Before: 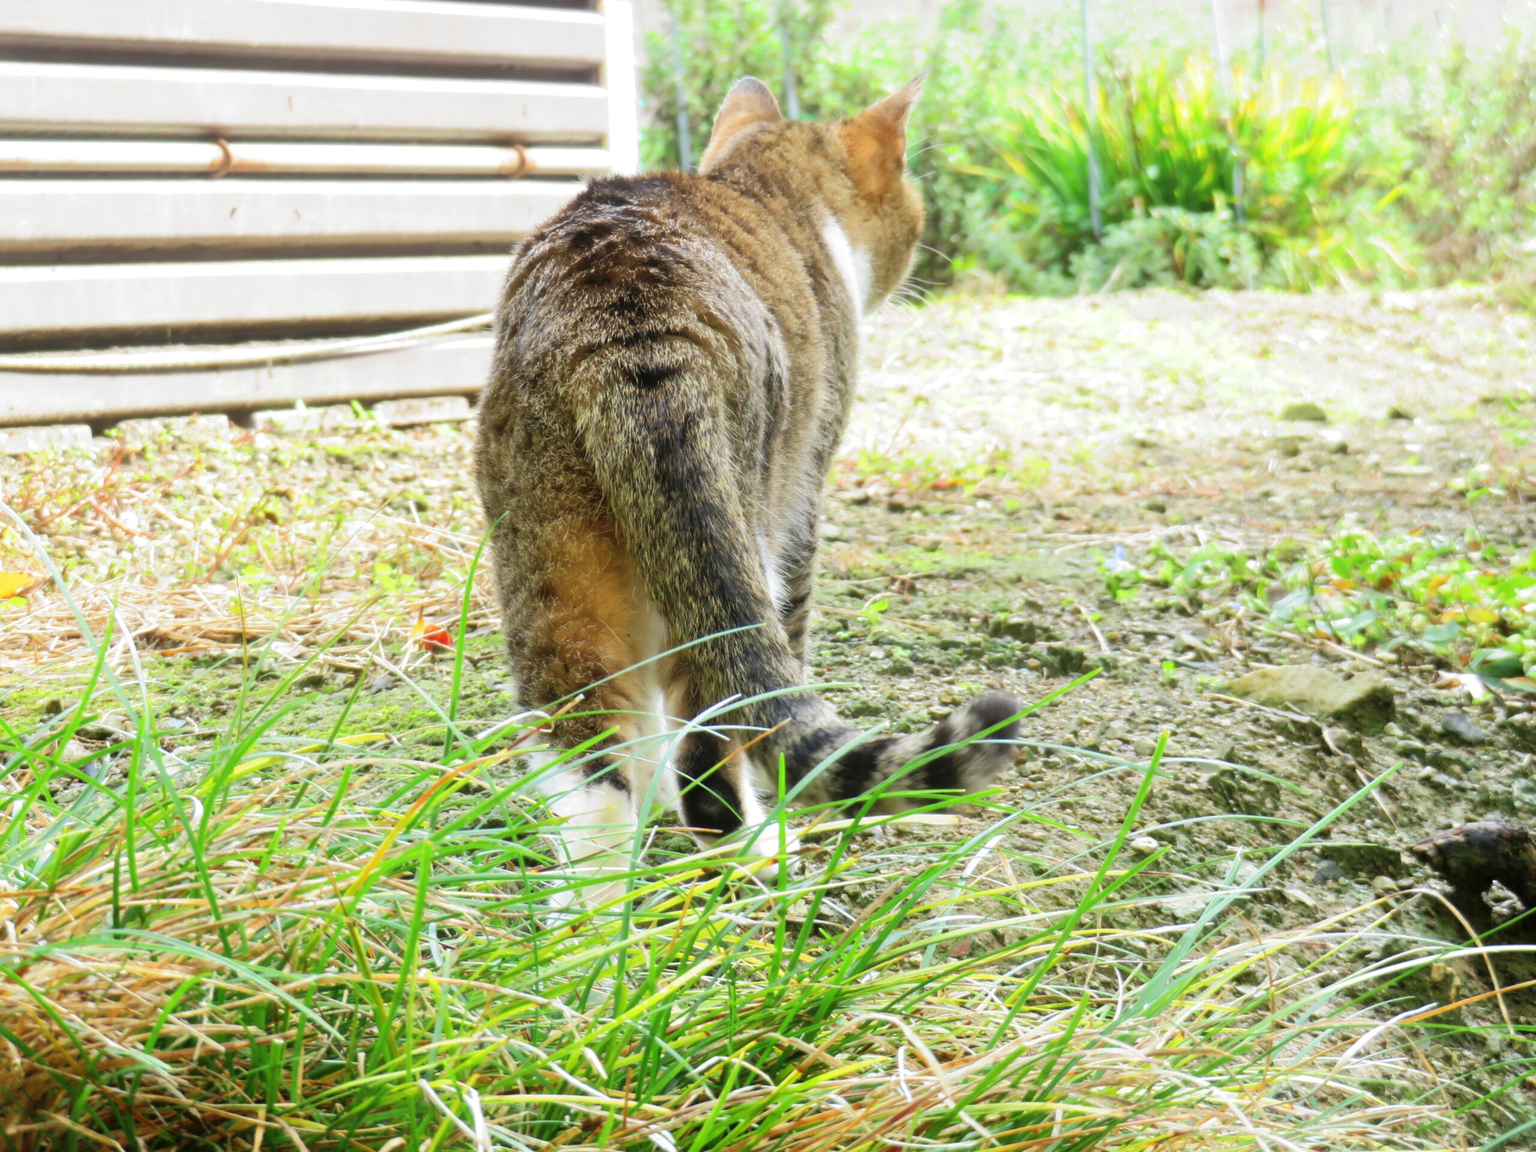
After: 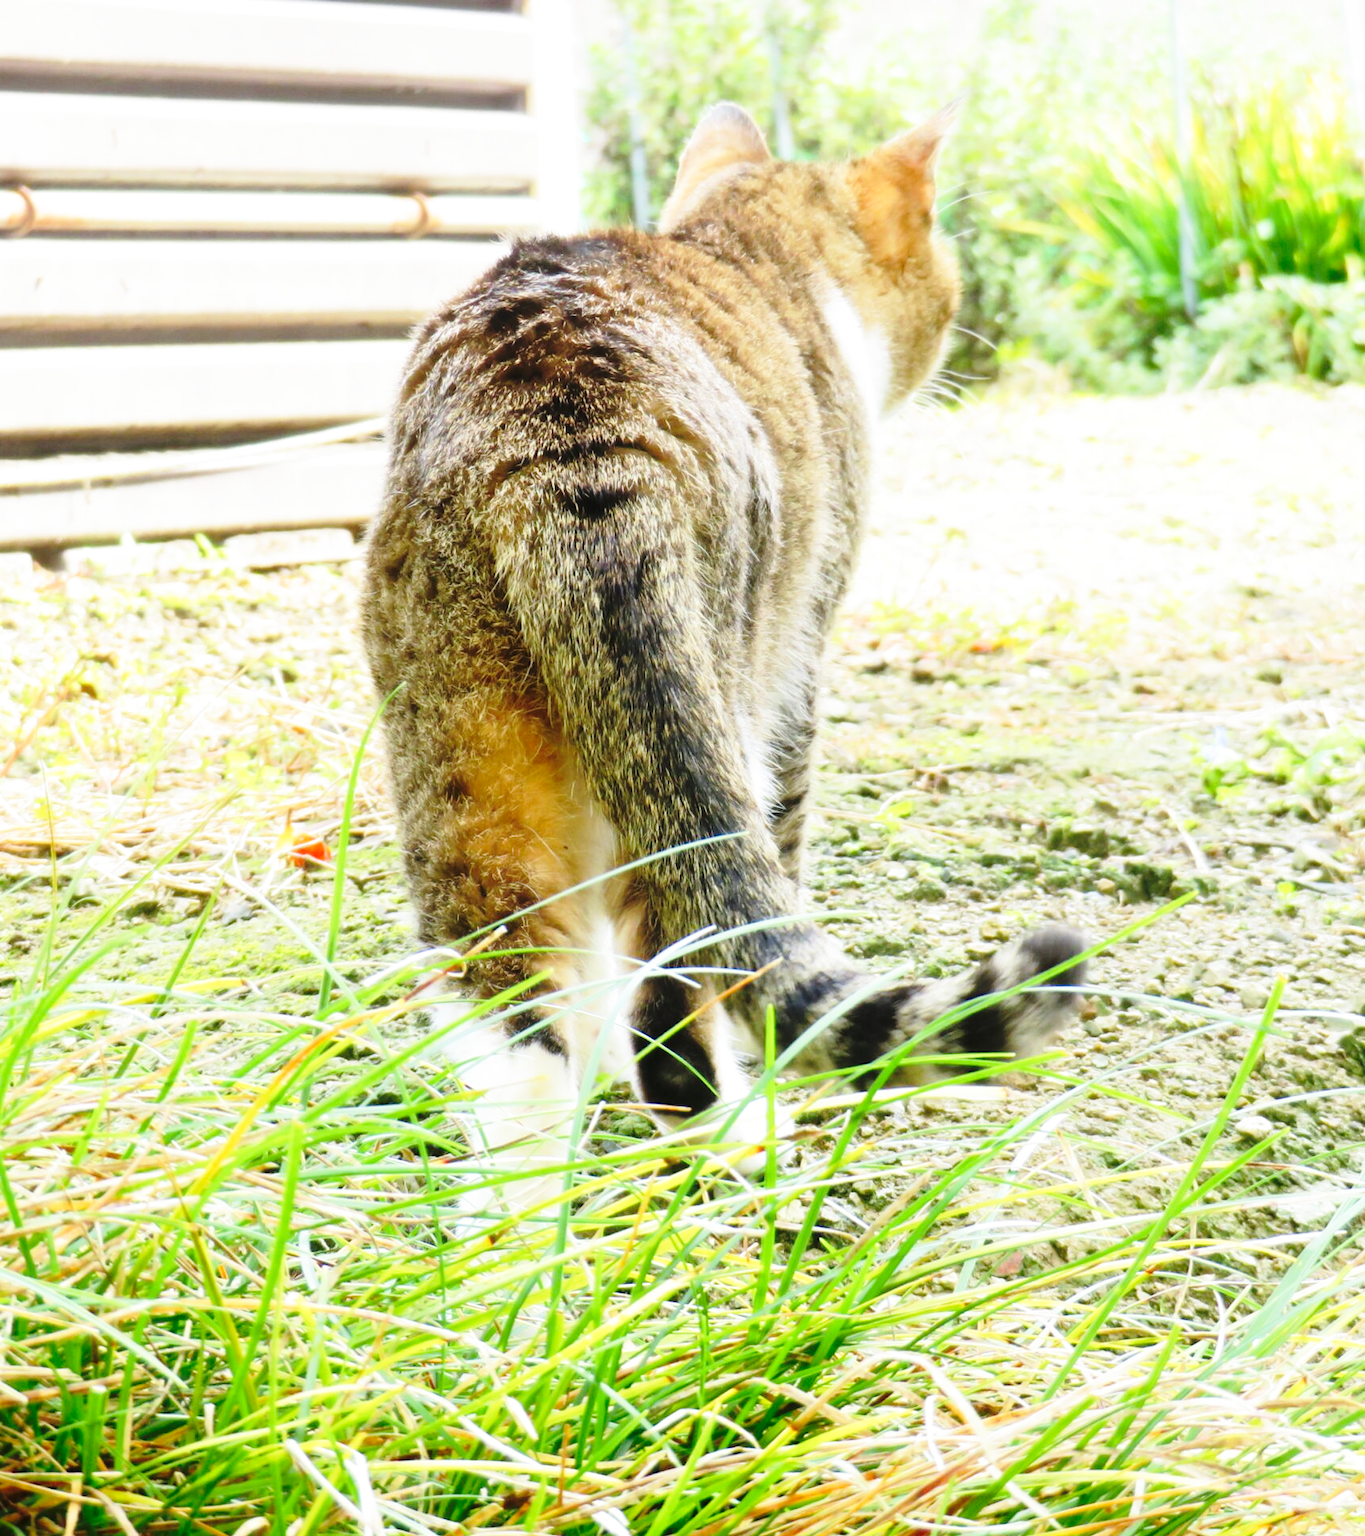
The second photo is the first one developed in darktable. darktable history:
crop and rotate: left 13.342%, right 19.991%
base curve: curves: ch0 [(0, 0) (0.036, 0.037) (0.121, 0.228) (0.46, 0.76) (0.859, 0.983) (1, 1)], preserve colors none
